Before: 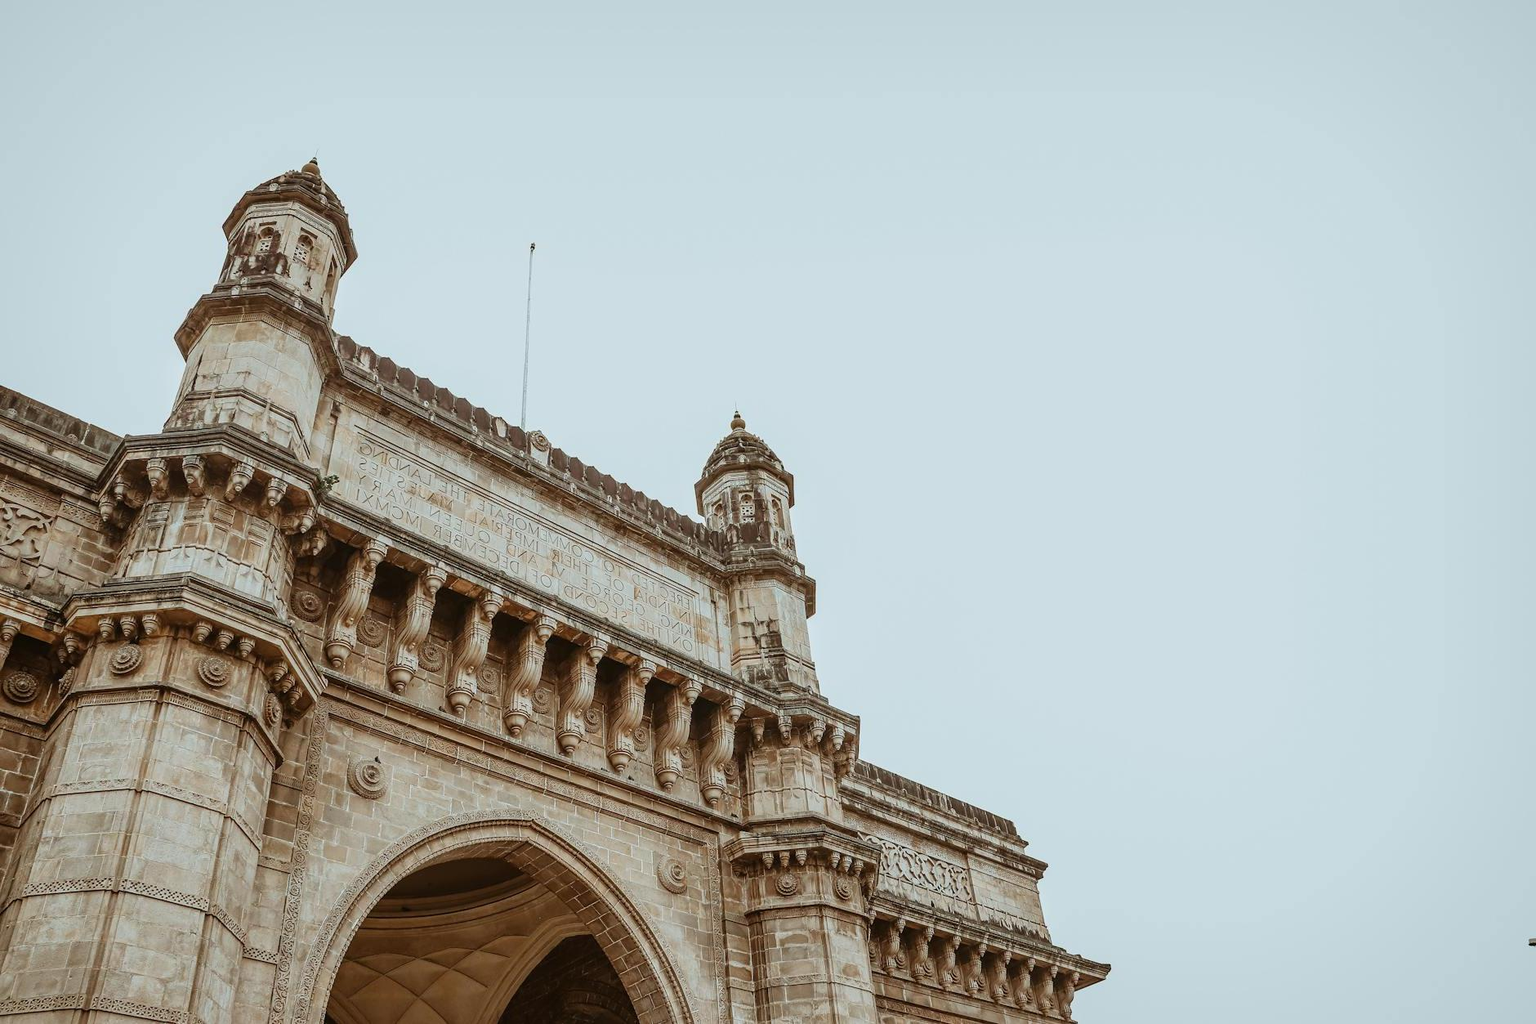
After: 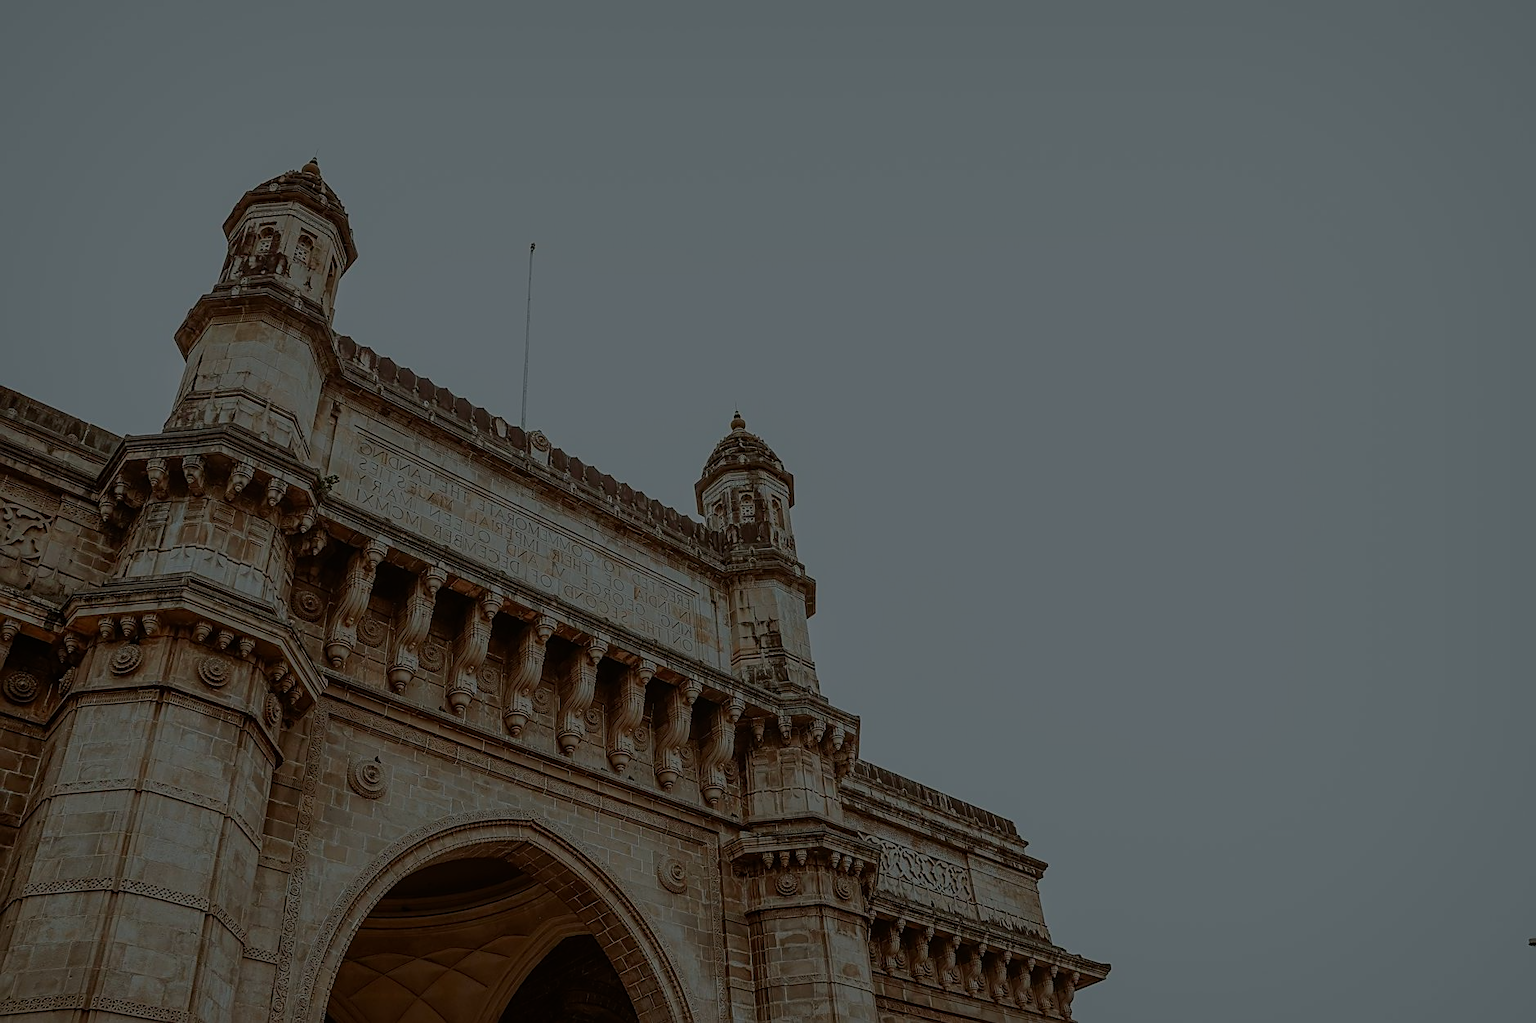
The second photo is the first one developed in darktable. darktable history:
exposure: exposure -2.416 EV, compensate highlight preservation false
sharpen: on, module defaults
color zones: curves: ch1 [(0.24, 0.634) (0.75, 0.5)]; ch2 [(0.253, 0.437) (0.745, 0.491)]
